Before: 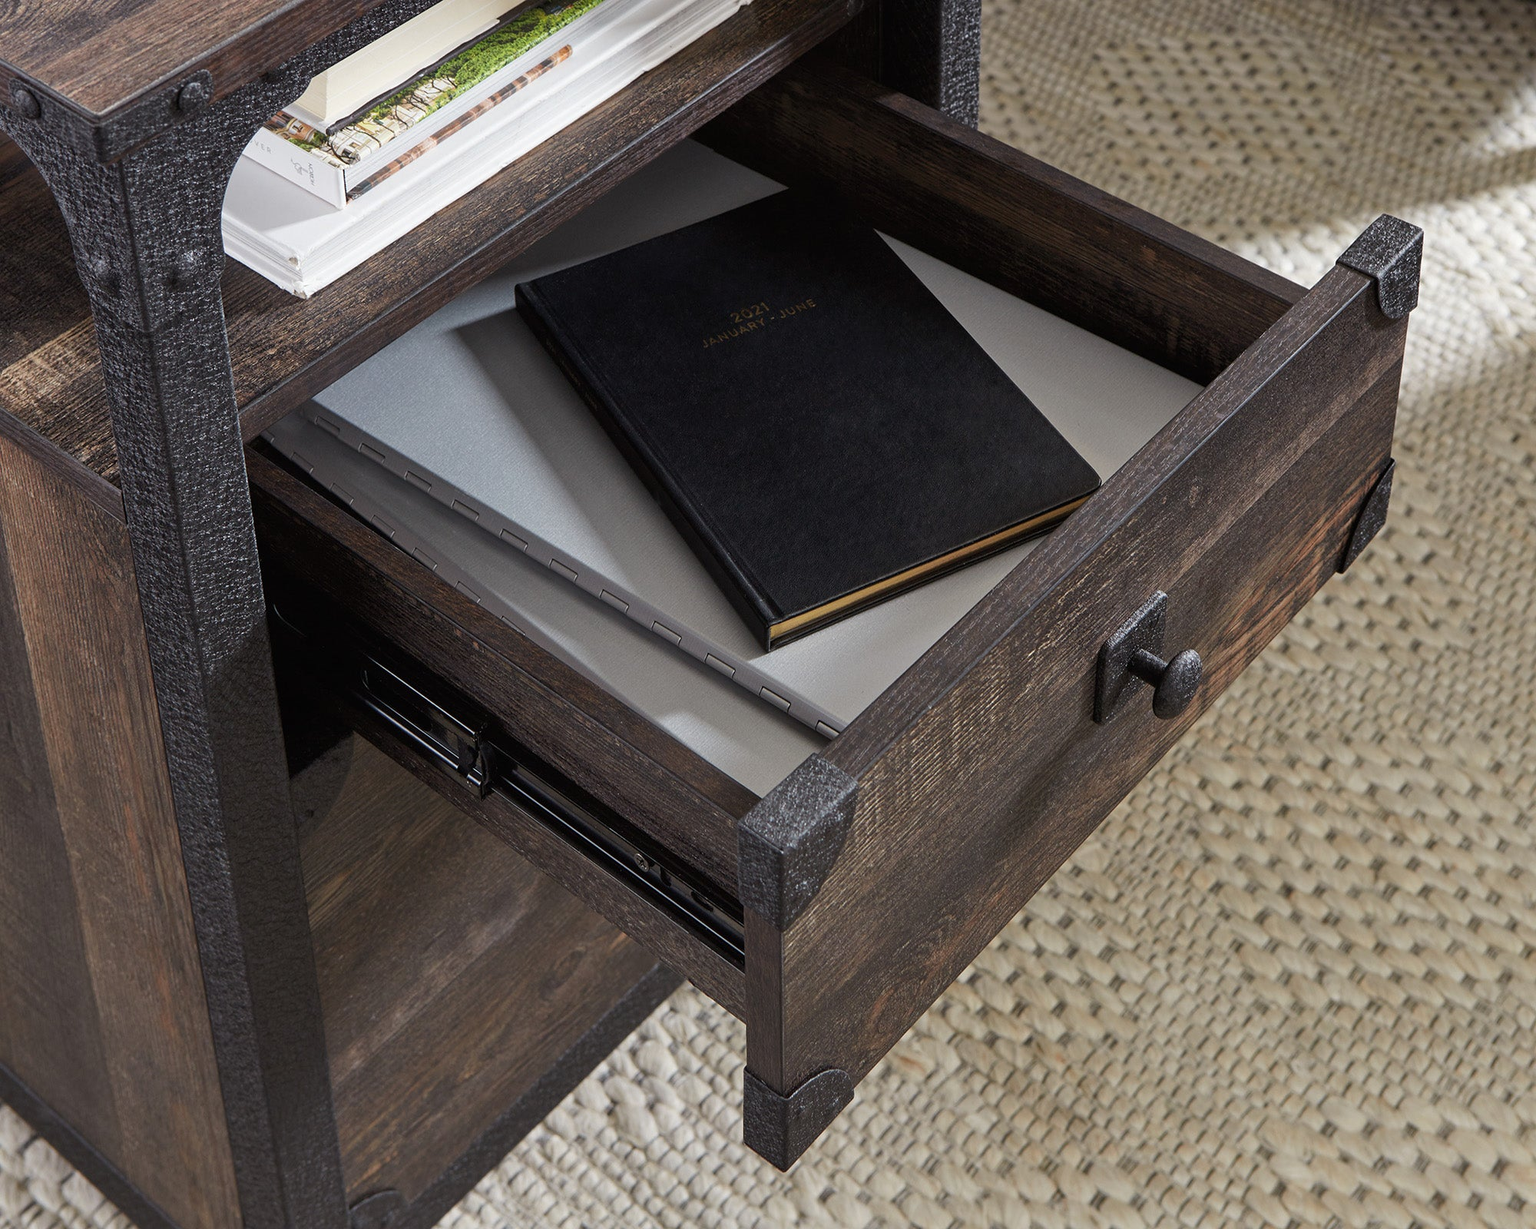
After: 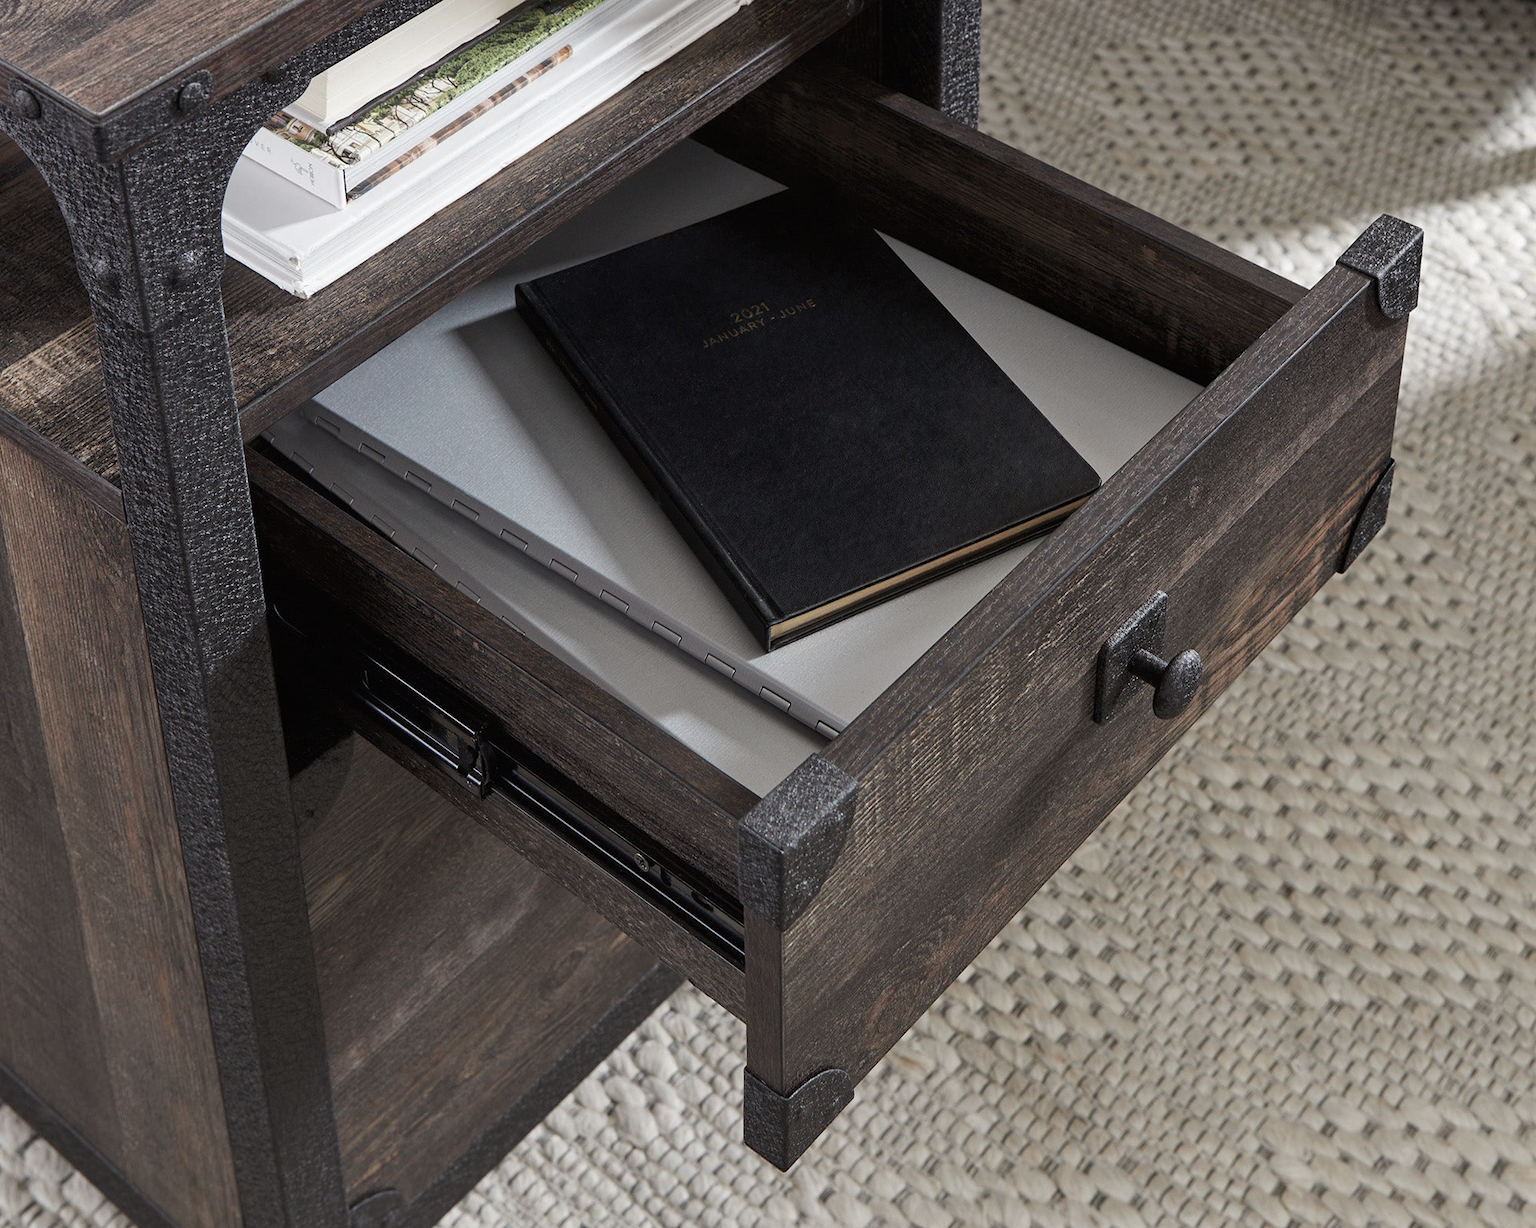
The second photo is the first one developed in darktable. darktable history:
color zones: curves: ch0 [(0, 0.5) (0.143, 0.5) (0.286, 0.5) (0.429, 0.504) (0.571, 0.5) (0.714, 0.509) (0.857, 0.5) (1, 0.5)]; ch1 [(0, 0.425) (0.143, 0.425) (0.286, 0.375) (0.429, 0.405) (0.571, 0.5) (0.714, 0.47) (0.857, 0.425) (1, 0.435)]; ch2 [(0, 0.5) (0.143, 0.5) (0.286, 0.5) (0.429, 0.517) (0.571, 0.5) (0.714, 0.51) (0.857, 0.5) (1, 0.5)], mix 101.12%
